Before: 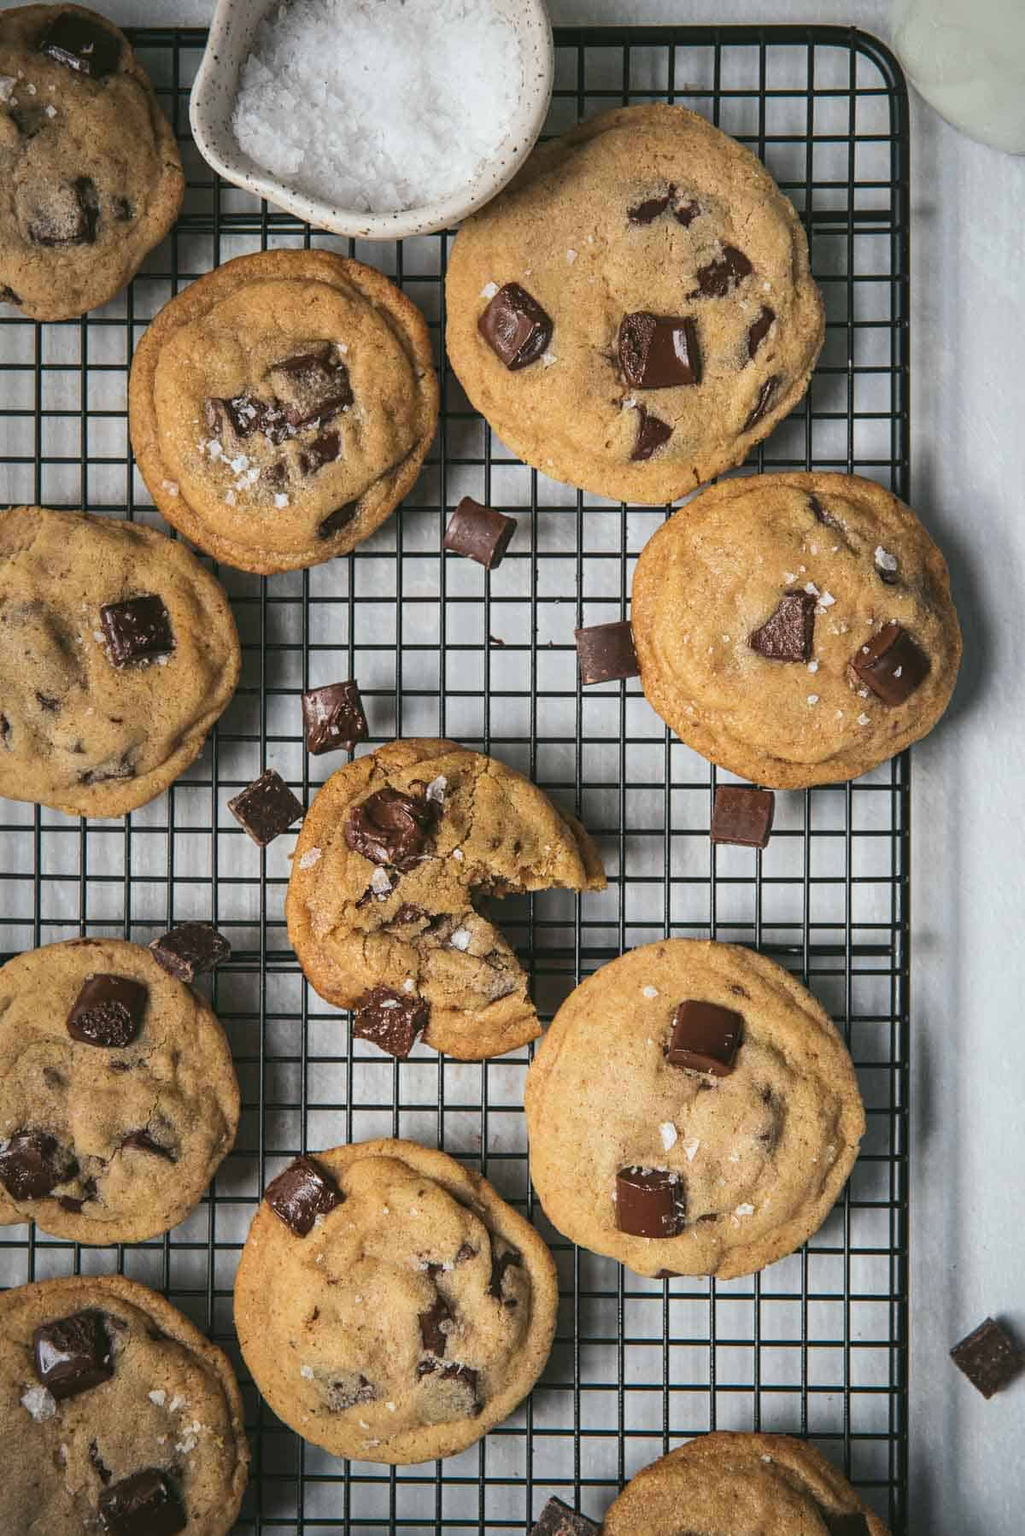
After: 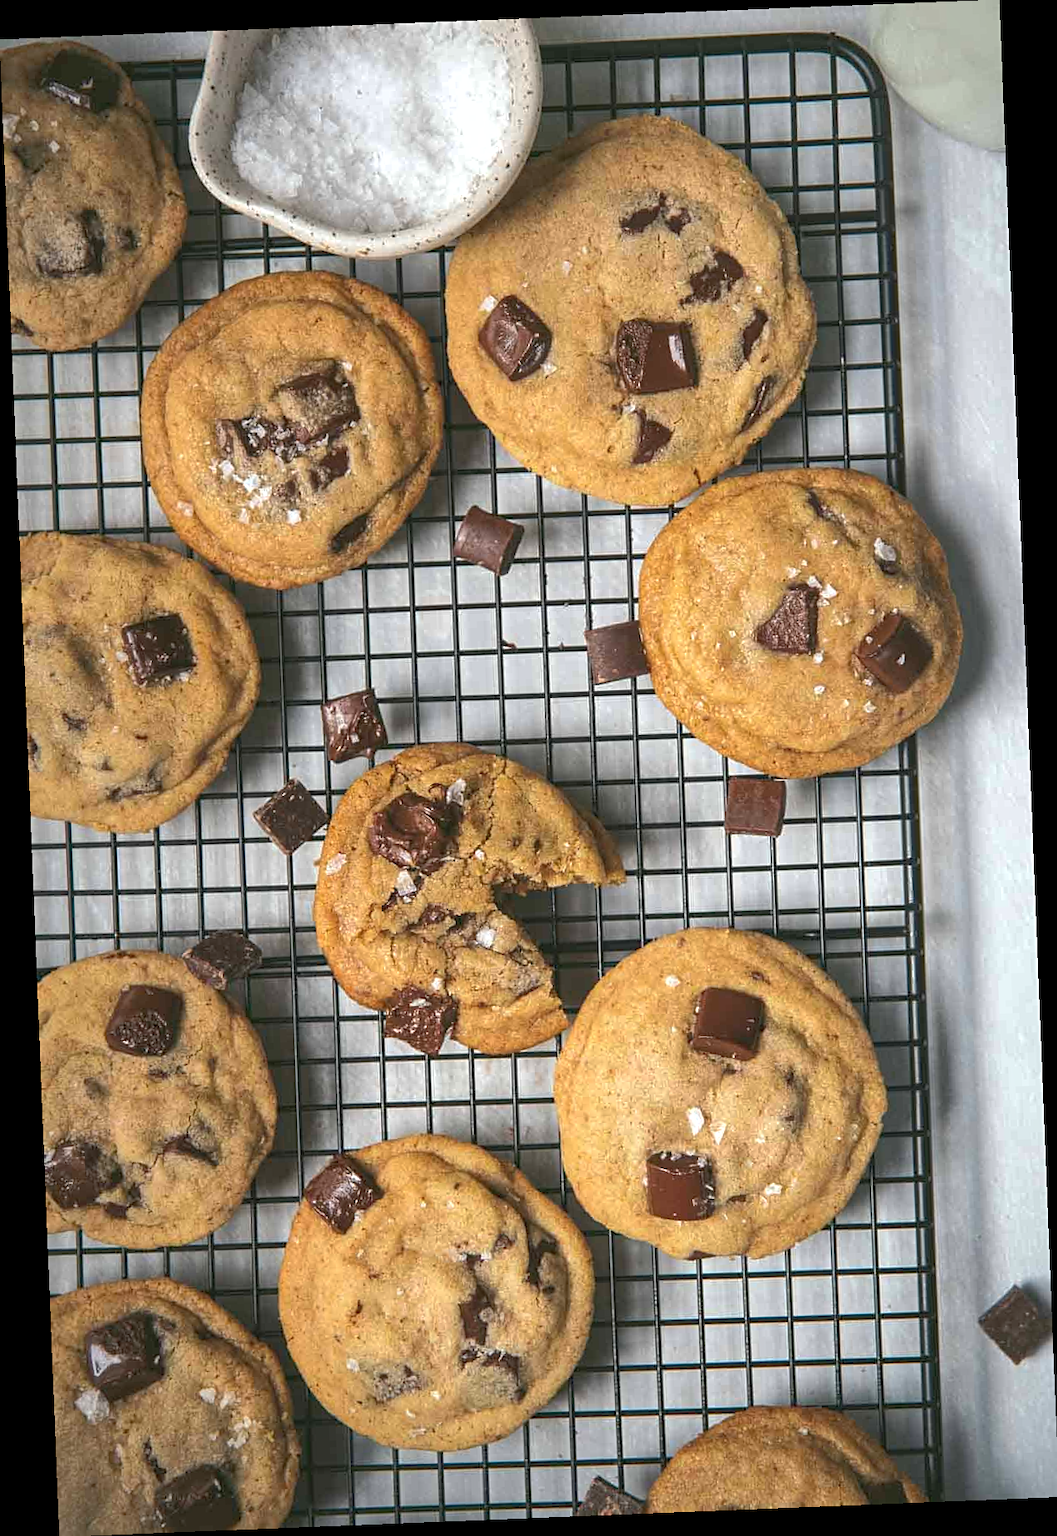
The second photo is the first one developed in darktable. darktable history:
rotate and perspective: rotation -2.29°, automatic cropping off
exposure: exposure 0.4 EV, compensate highlight preservation false
shadows and highlights: on, module defaults
sharpen: amount 0.2
